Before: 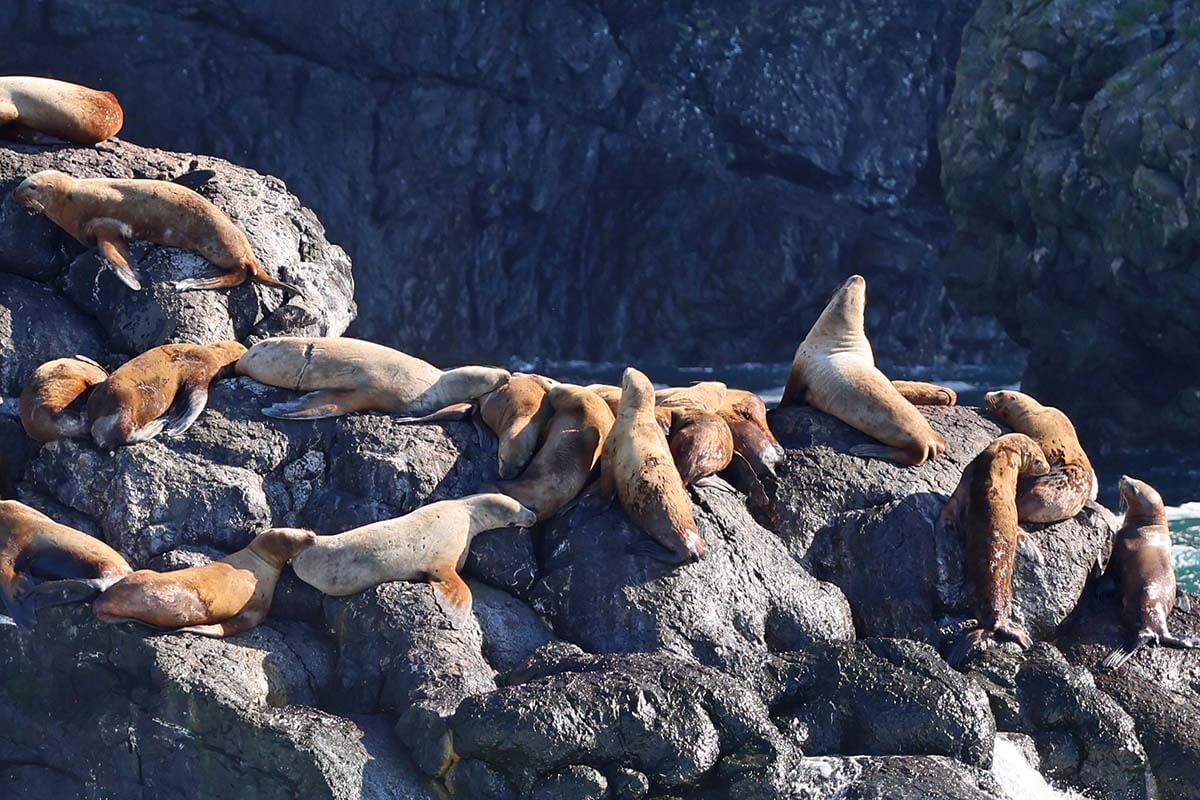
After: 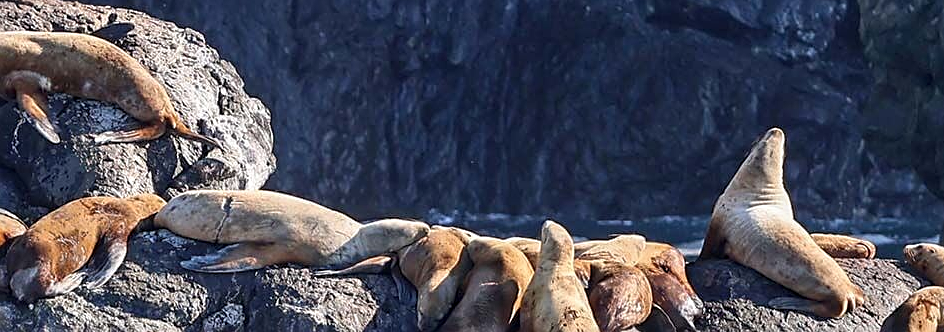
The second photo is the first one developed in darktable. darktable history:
sharpen: on, module defaults
local contrast: on, module defaults
crop: left 6.764%, top 18.49%, right 14.492%, bottom 39.931%
